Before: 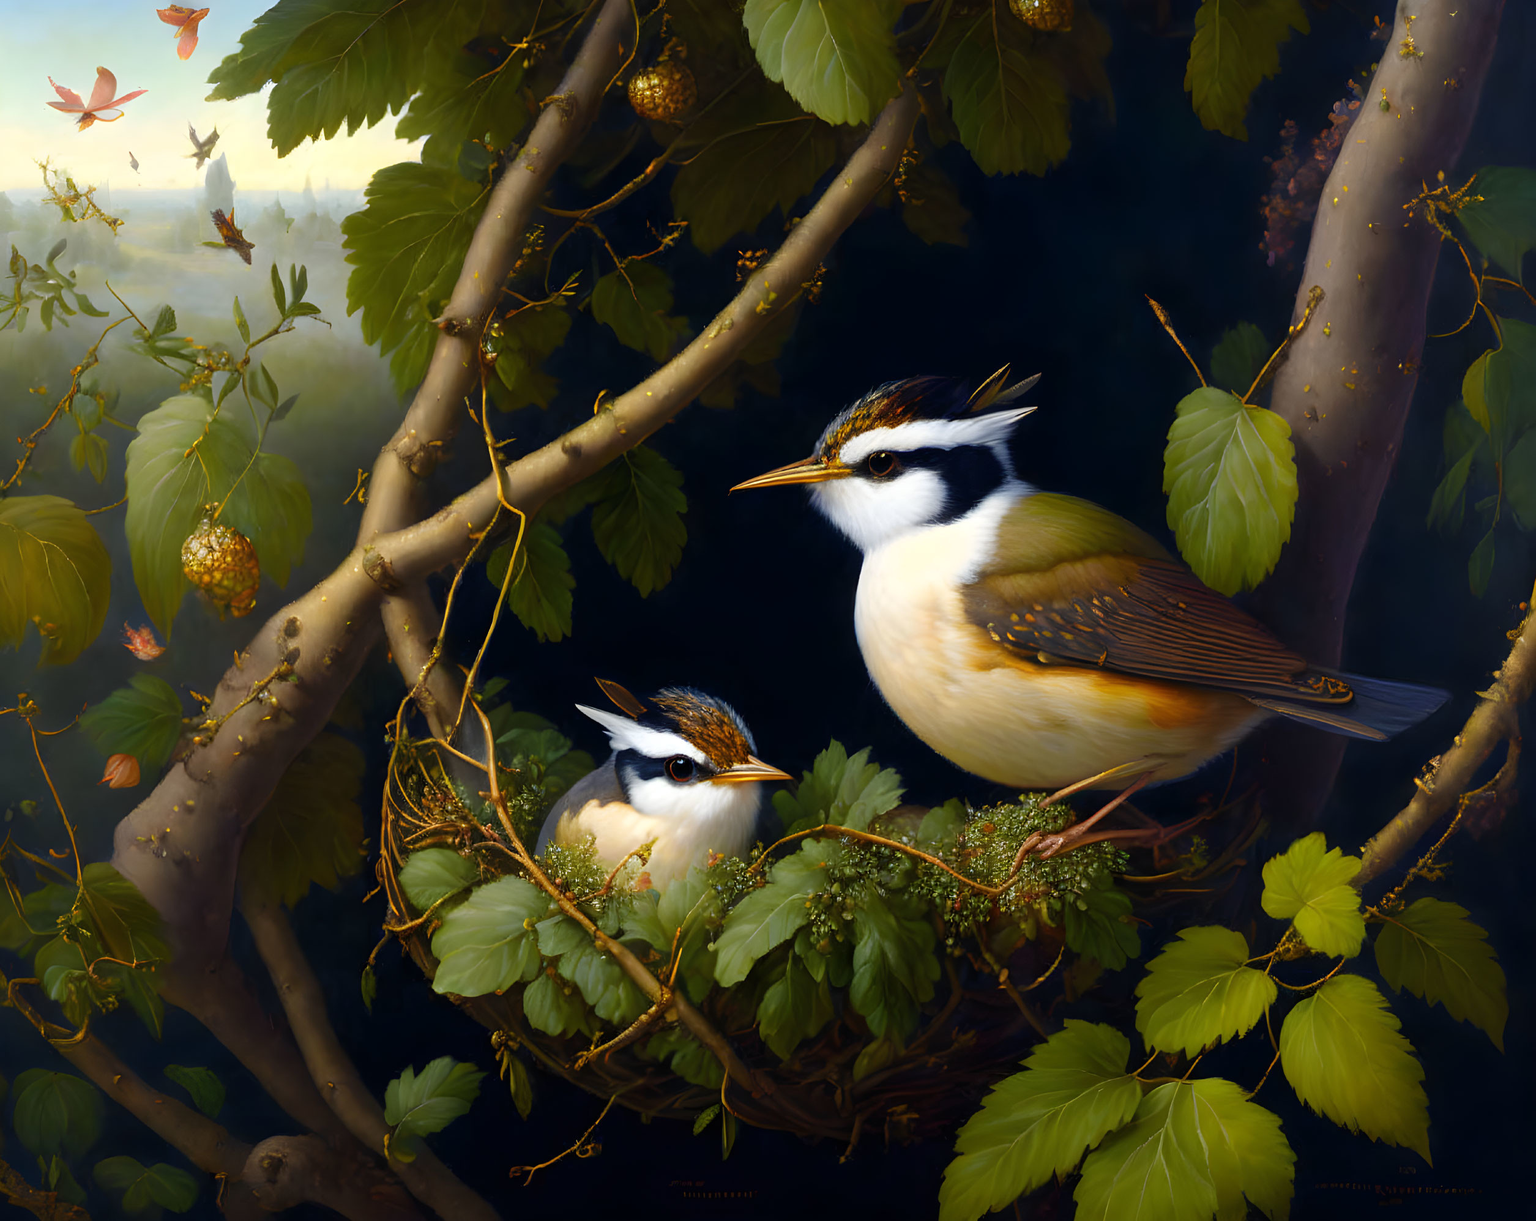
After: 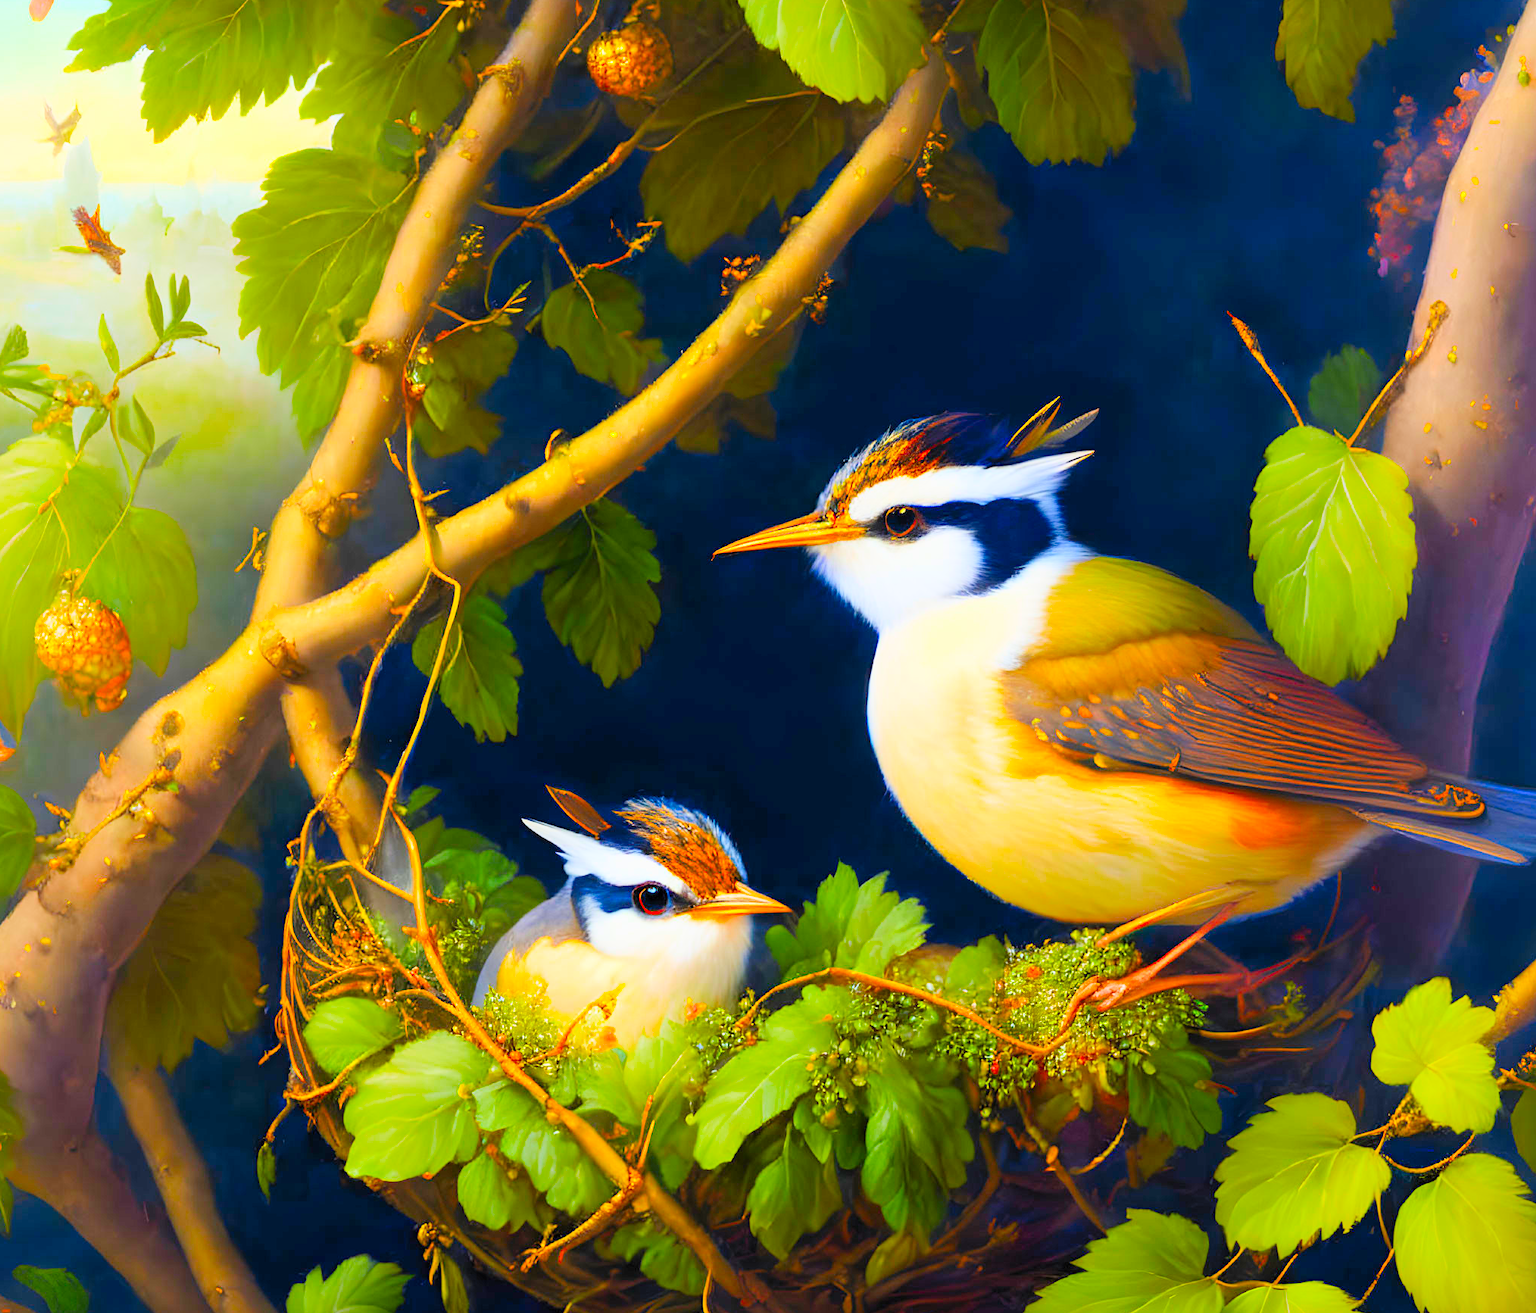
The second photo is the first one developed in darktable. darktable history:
crop: left 10.017%, top 3.551%, right 9.179%, bottom 9.545%
exposure: black level correction 0, exposure 1.663 EV, compensate highlight preservation false
filmic rgb: black relative exposure -8.84 EV, white relative exposure 4.99 EV, target black luminance 0%, hardness 3.79, latitude 66.4%, contrast 0.814, highlights saturation mix 11.21%, shadows ↔ highlights balance 20.32%
contrast brightness saturation: contrast 0.196, brightness 0.199, saturation 0.788
color balance rgb: linear chroma grading › global chroma 15.115%, perceptual saturation grading › global saturation 0.223%, global vibrance 20%
tone equalizer: edges refinement/feathering 500, mask exposure compensation -1.57 EV, preserve details no
